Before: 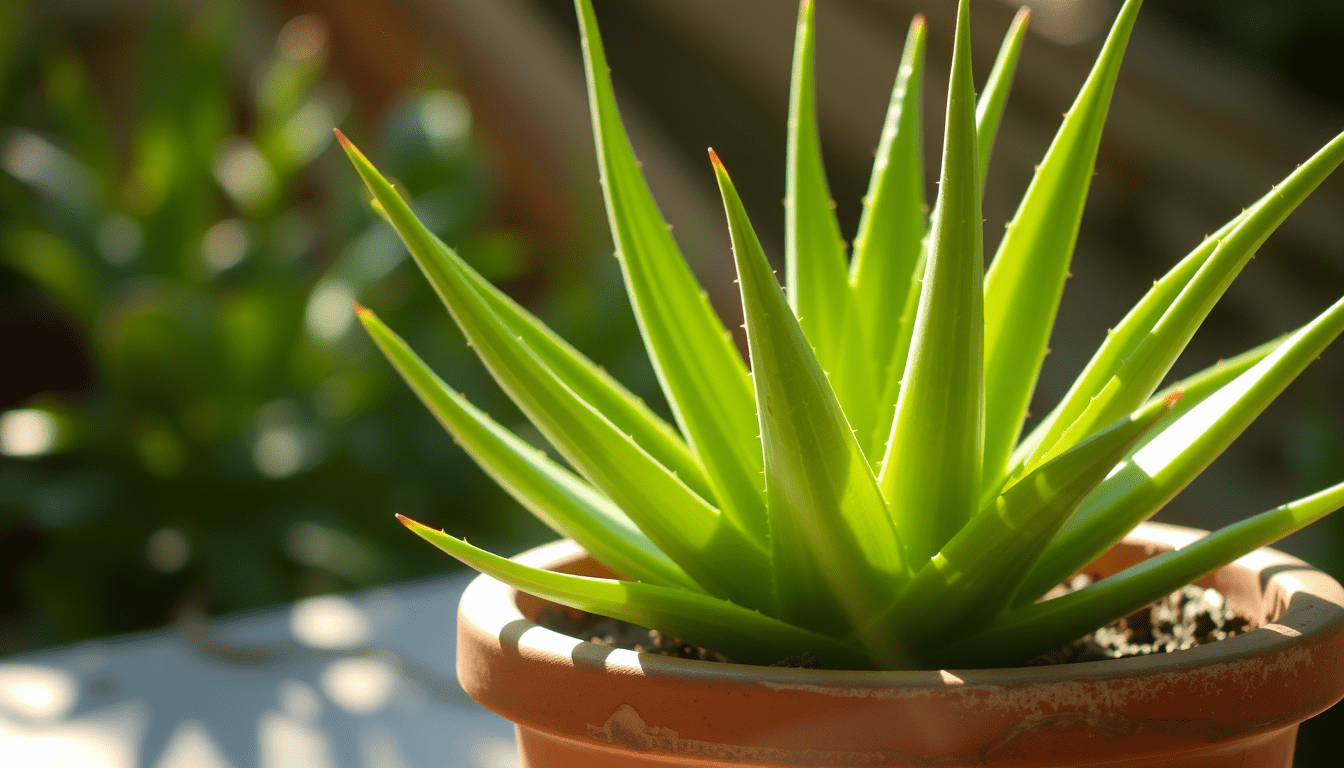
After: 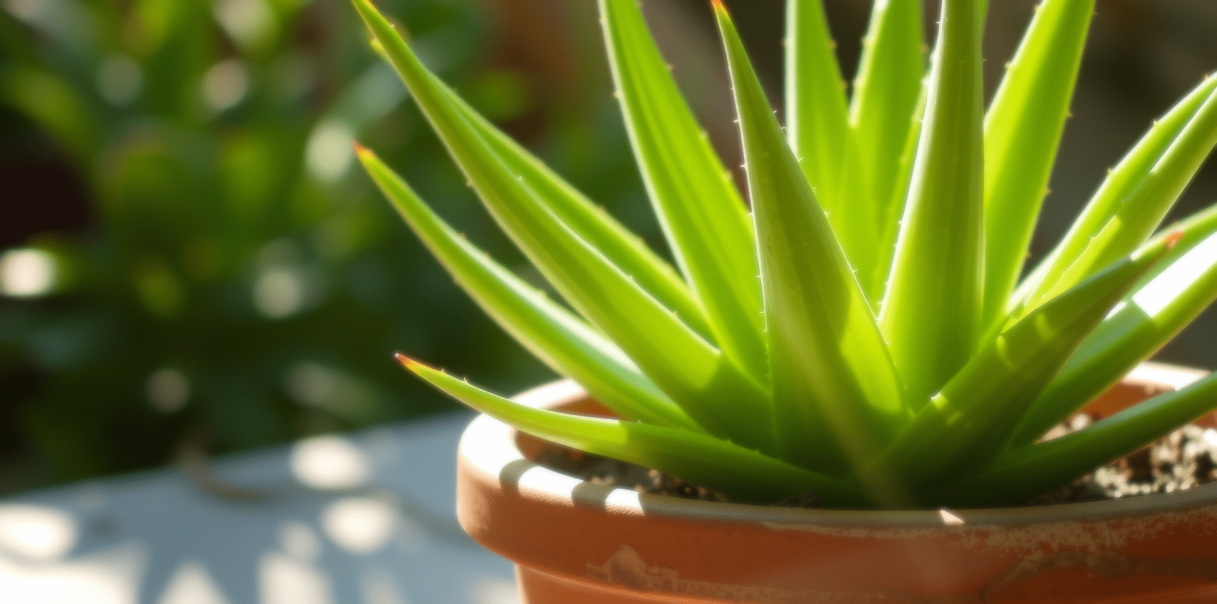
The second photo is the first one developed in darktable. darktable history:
soften: size 8.67%, mix 49%
crop: top 20.916%, right 9.437%, bottom 0.316%
